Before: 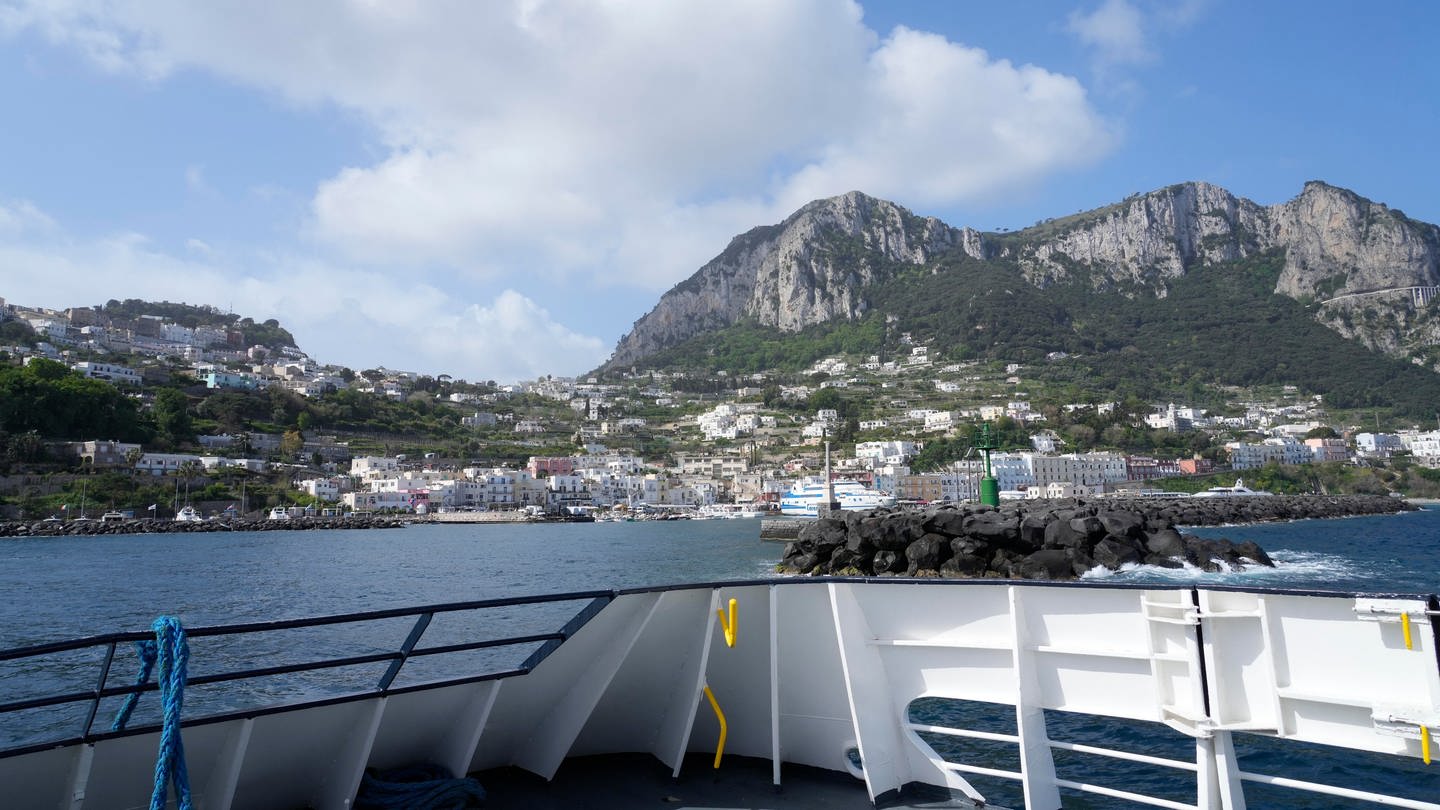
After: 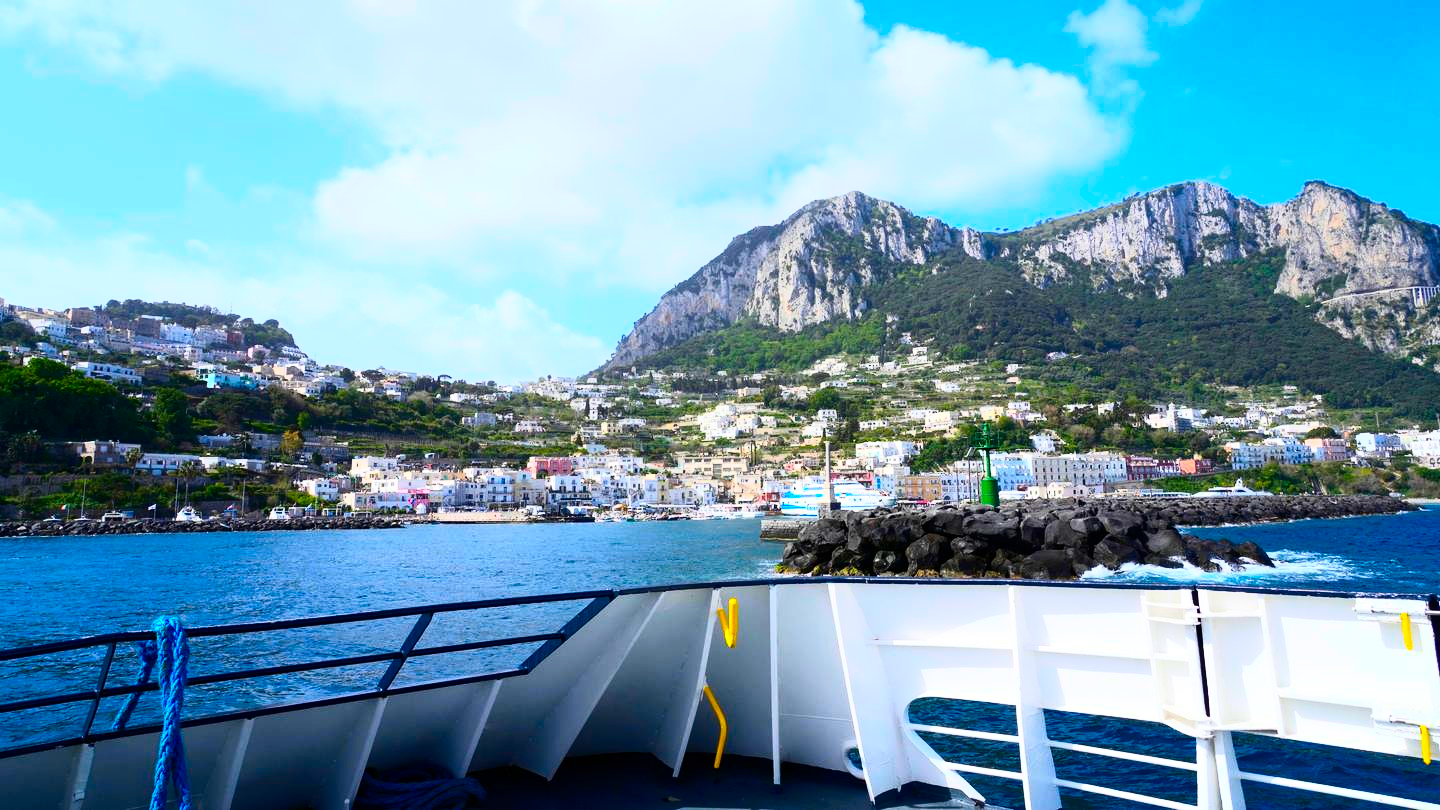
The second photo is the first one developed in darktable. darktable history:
color balance rgb: perceptual saturation grading › global saturation 29.364%, perceptual brilliance grading › global brilliance 3.009%, perceptual brilliance grading › highlights -2.336%, perceptual brilliance grading › shadows 2.658%, global vibrance 14.449%
tone curve: curves: ch0 [(0, 0) (0.042, 0.01) (0.223, 0.123) (0.59, 0.574) (0.802, 0.868) (1, 1)], color space Lab, independent channels, preserve colors none
contrast brightness saturation: contrast 0.203, brightness 0.196, saturation 0.82
